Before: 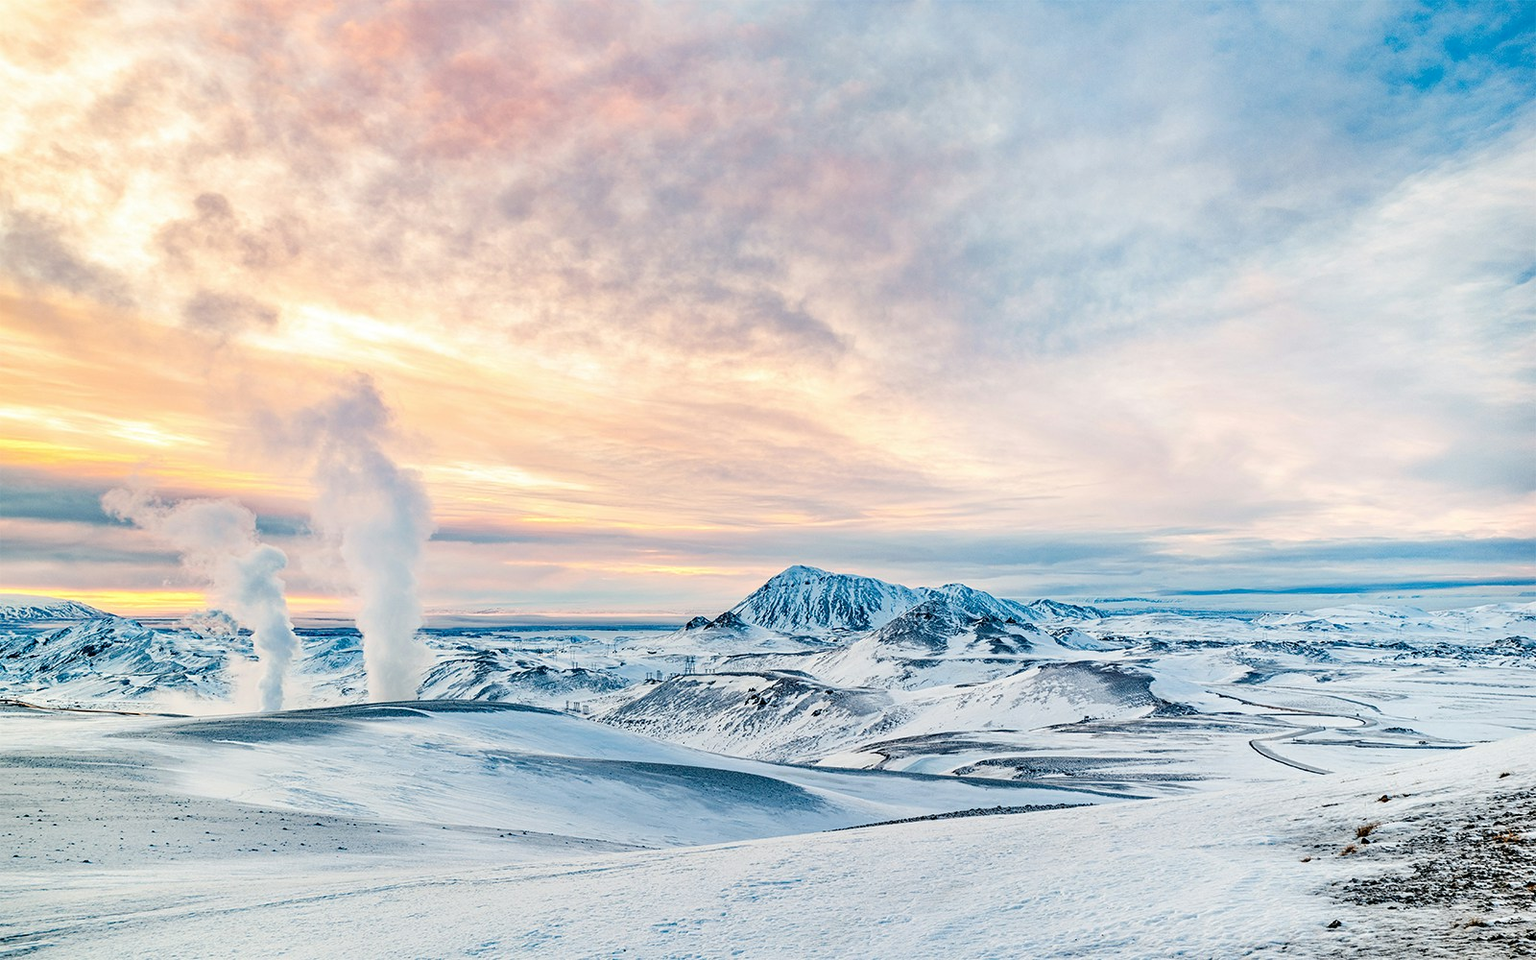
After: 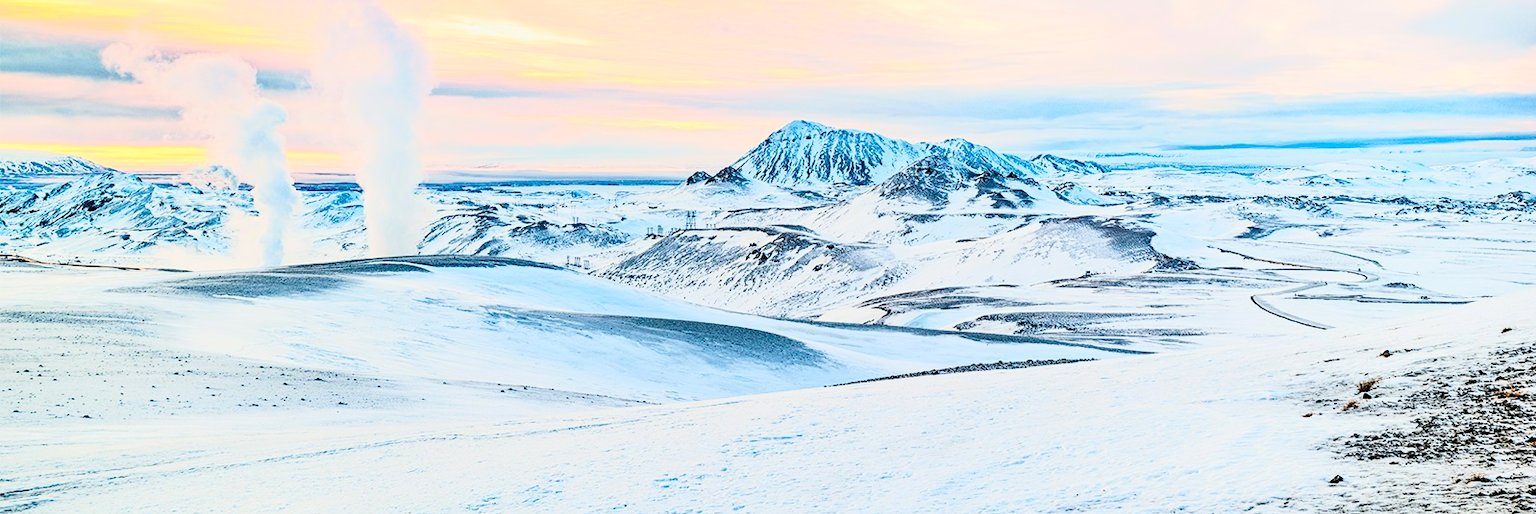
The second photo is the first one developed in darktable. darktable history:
base curve: curves: ch0 [(0, 0) (0.088, 0.125) (0.176, 0.251) (0.354, 0.501) (0.613, 0.749) (1, 0.877)]
crop and rotate: top 46.402%, right 0.078%
tone equalizer: -8 EV -0.408 EV, -7 EV -0.385 EV, -6 EV -0.316 EV, -5 EV -0.252 EV, -3 EV 0.222 EV, -2 EV 0.35 EV, -1 EV 0.383 EV, +0 EV 0.423 EV
